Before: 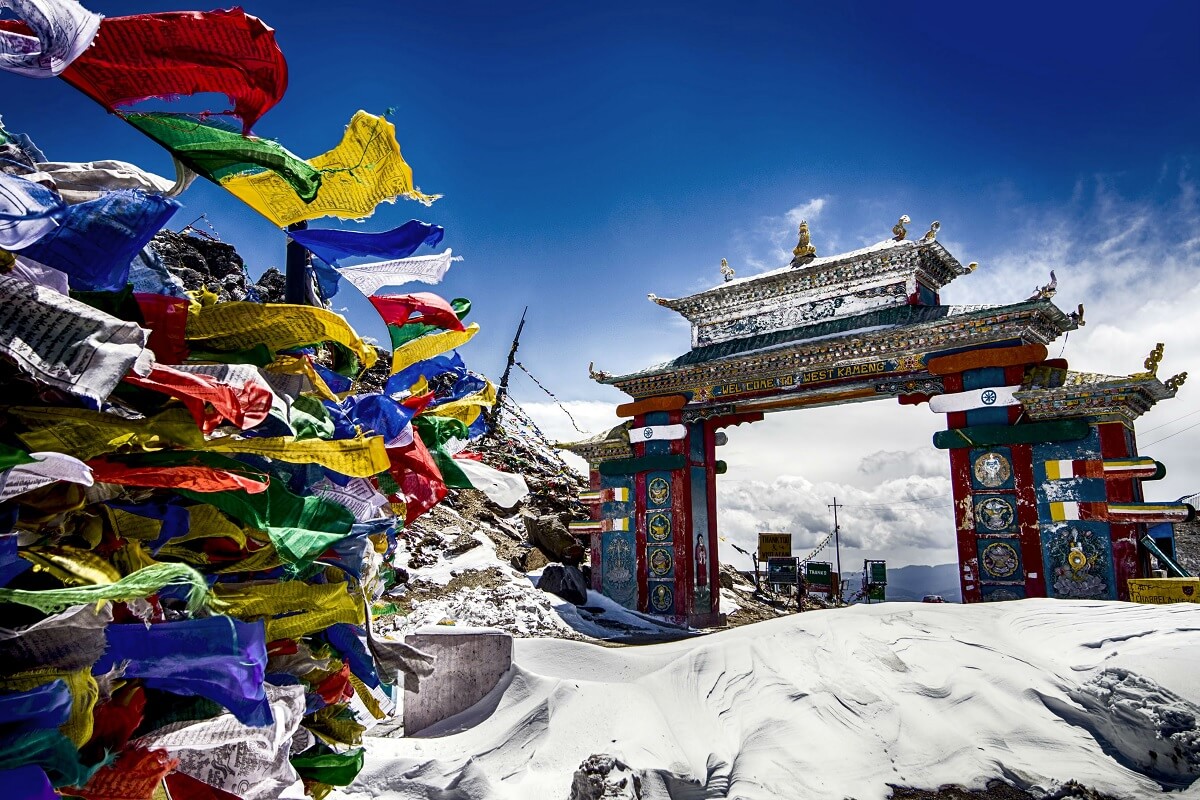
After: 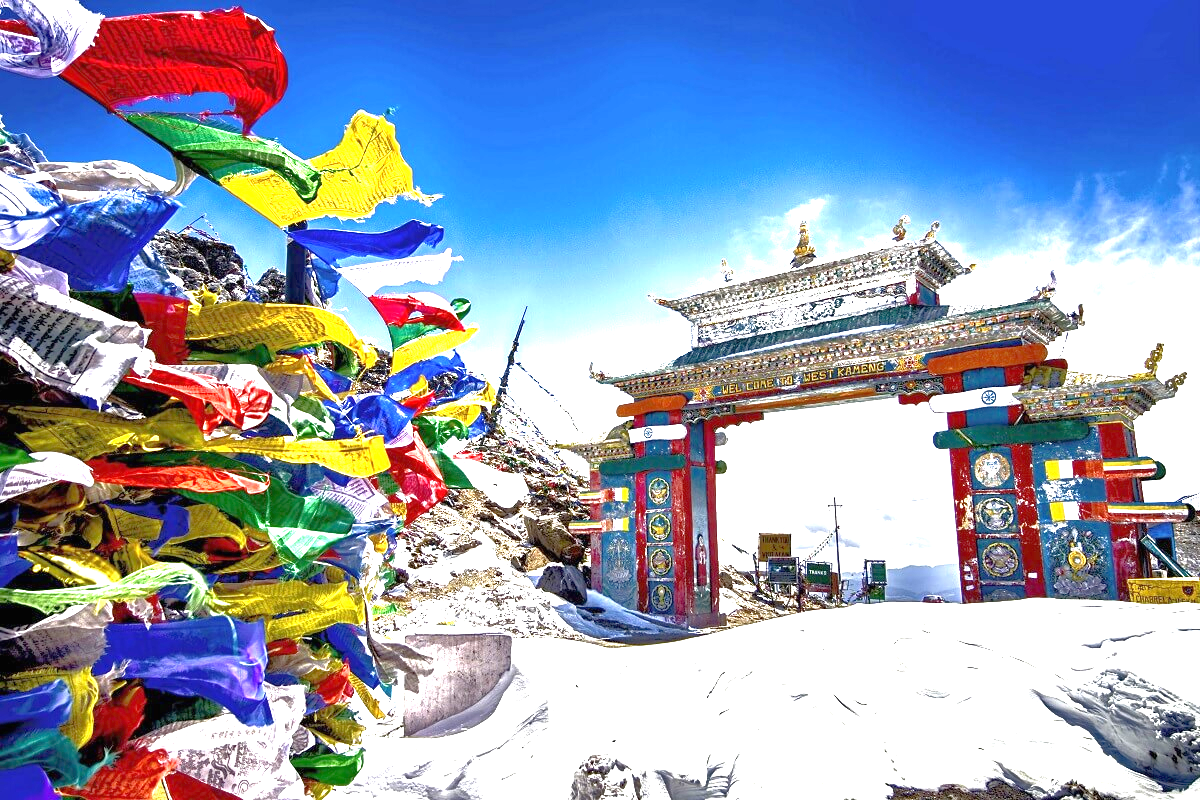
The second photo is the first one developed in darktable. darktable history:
tone equalizer: -7 EV 0.144 EV, -6 EV 0.601 EV, -5 EV 1.18 EV, -4 EV 1.29 EV, -3 EV 1.16 EV, -2 EV 0.6 EV, -1 EV 0.164 EV
exposure: black level correction 0, exposure 1.76 EV, compensate exposure bias true, compensate highlight preservation false
